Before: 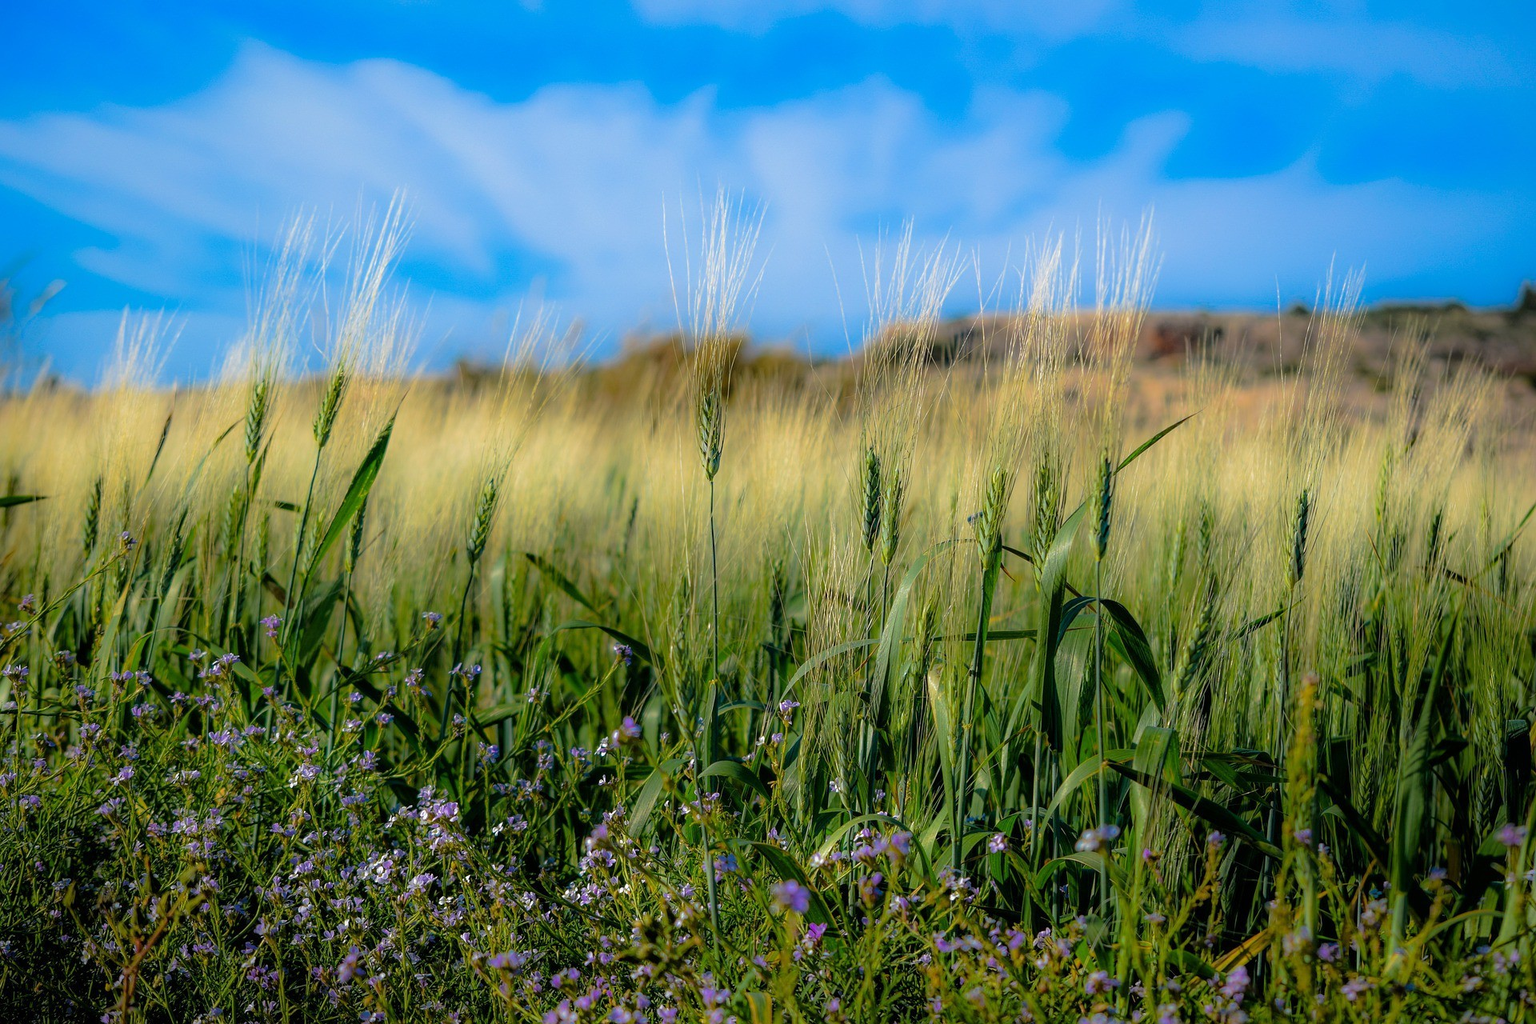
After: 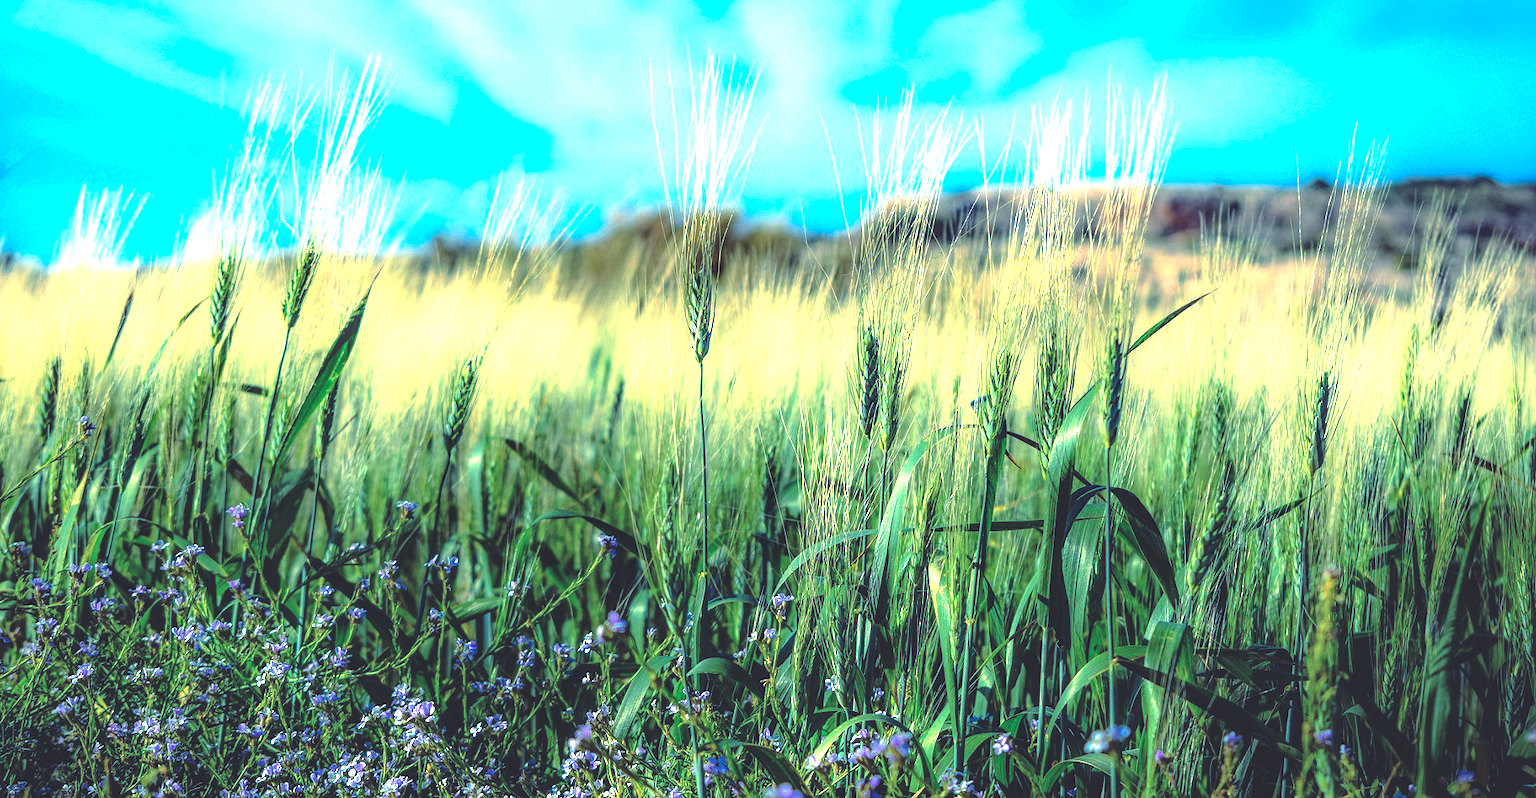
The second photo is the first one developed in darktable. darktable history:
local contrast: detail 130%
rgb curve: curves: ch0 [(0, 0.186) (0.314, 0.284) (0.576, 0.466) (0.805, 0.691) (0.936, 0.886)]; ch1 [(0, 0.186) (0.314, 0.284) (0.581, 0.534) (0.771, 0.746) (0.936, 0.958)]; ch2 [(0, 0.216) (0.275, 0.39) (1, 1)], mode RGB, independent channels, compensate middle gray true, preserve colors none
crop and rotate: left 2.991%, top 13.302%, right 1.981%, bottom 12.636%
tone equalizer: -8 EV -0.417 EV, -7 EV -0.389 EV, -6 EV -0.333 EV, -5 EV -0.222 EV, -3 EV 0.222 EV, -2 EV 0.333 EV, -1 EV 0.389 EV, +0 EV 0.417 EV, edges refinement/feathering 500, mask exposure compensation -1.57 EV, preserve details no
exposure: black level correction 0, exposure 0.9 EV, compensate highlight preservation false
